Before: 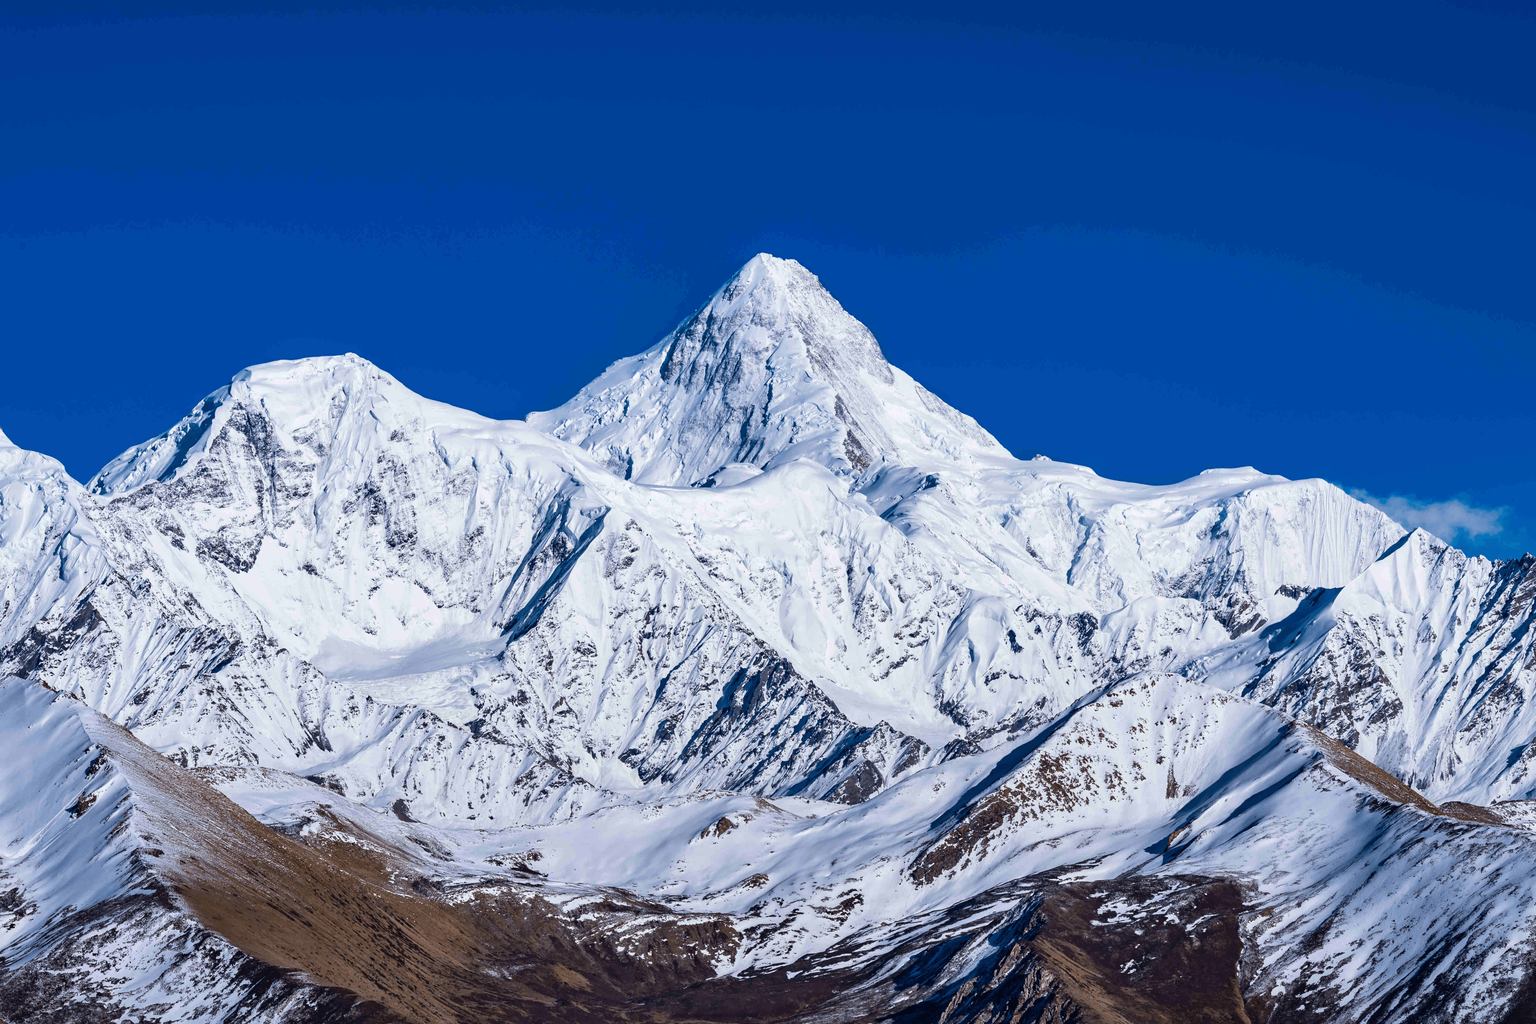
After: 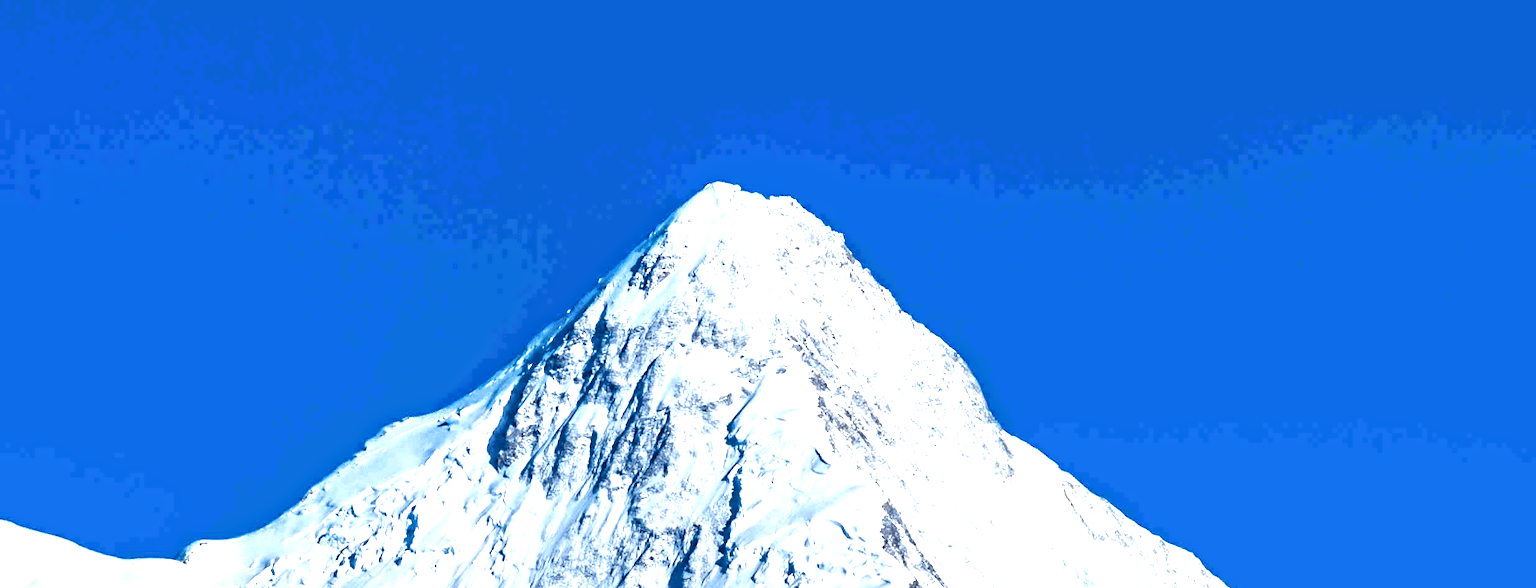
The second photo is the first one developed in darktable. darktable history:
crop: left 28.898%, top 16.822%, right 26.691%, bottom 57.655%
exposure: black level correction 0, exposure 1.19 EV, compensate highlight preservation false
contrast equalizer: y [[0.5, 0.5, 0.501, 0.63, 0.504, 0.5], [0.5 ×6], [0.5 ×6], [0 ×6], [0 ×6]]
color correction: highlights a* -4.28, highlights b* 6.52
